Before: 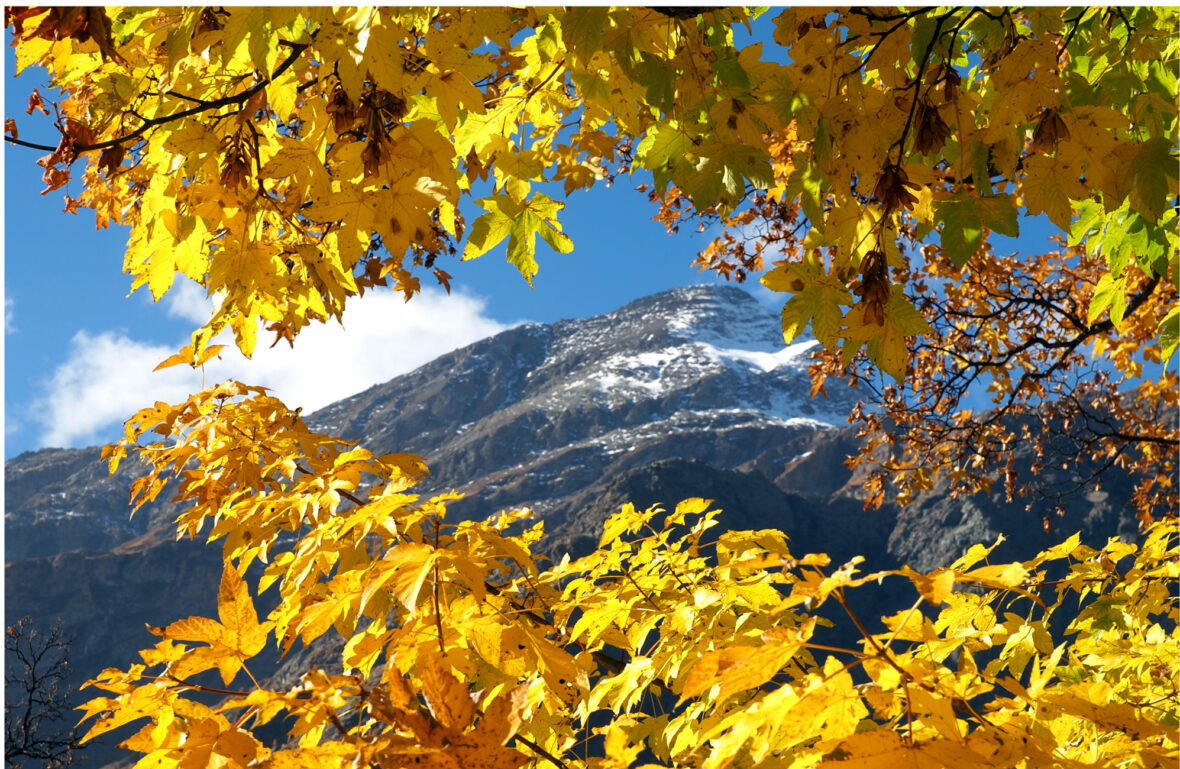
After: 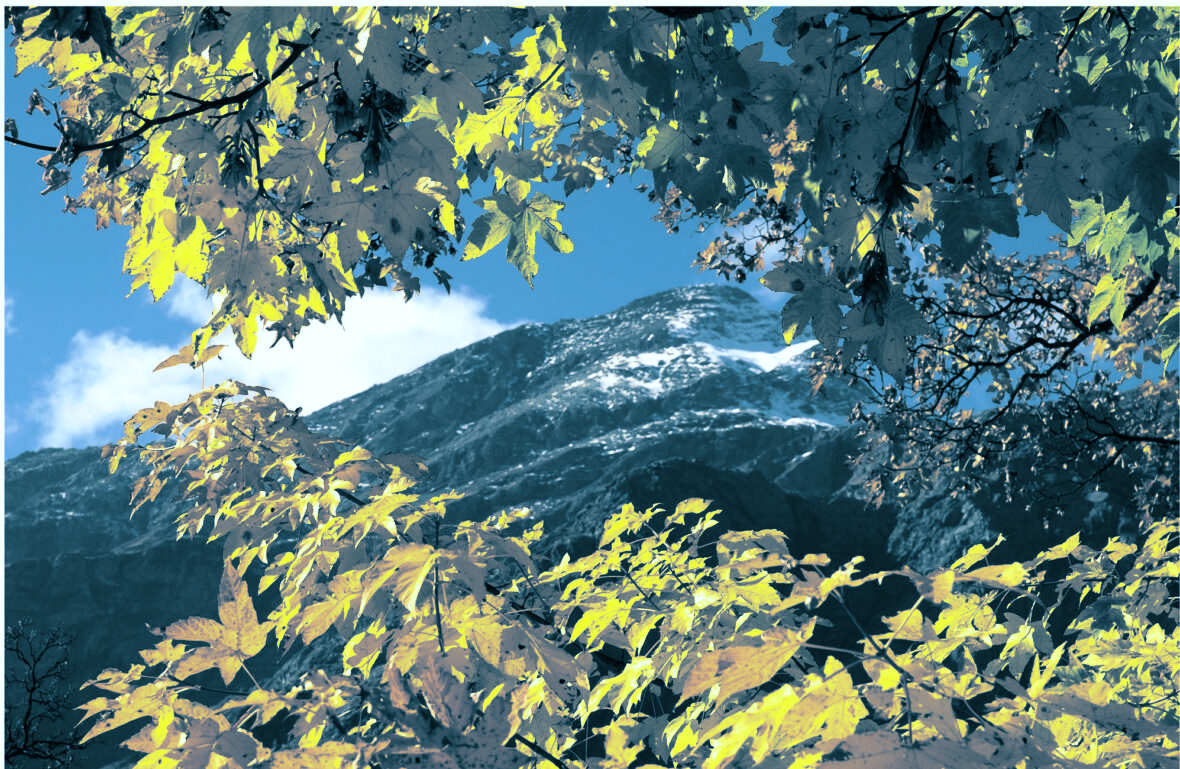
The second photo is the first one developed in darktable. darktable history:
contrast brightness saturation: brightness 0.15
color calibration: illuminant Planckian (black body), adaptation linear Bradford (ICC v4), x 0.364, y 0.367, temperature 4417.56 K, saturation algorithm version 1 (2020)
tone curve: curves: ch0 [(0, 0) (0.153, 0.06) (1, 1)], color space Lab, linked channels, preserve colors none
split-toning: shadows › hue 212.4°, balance -70
